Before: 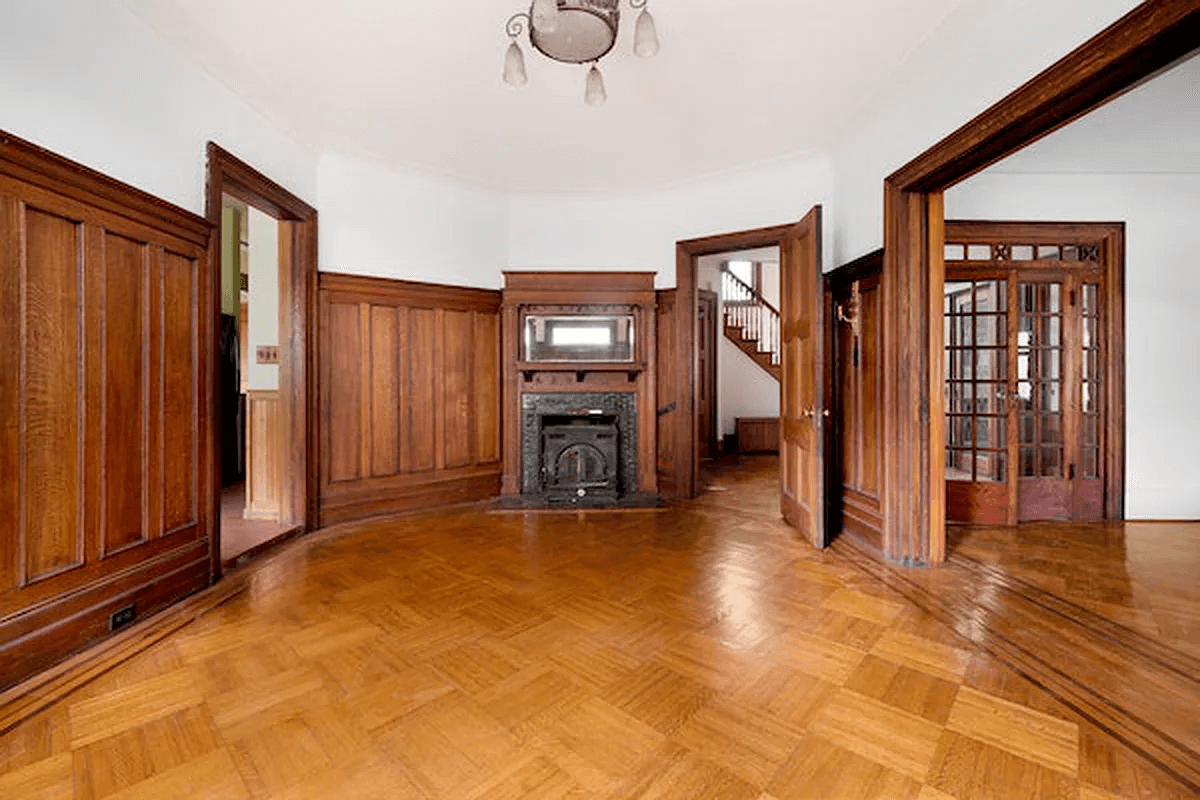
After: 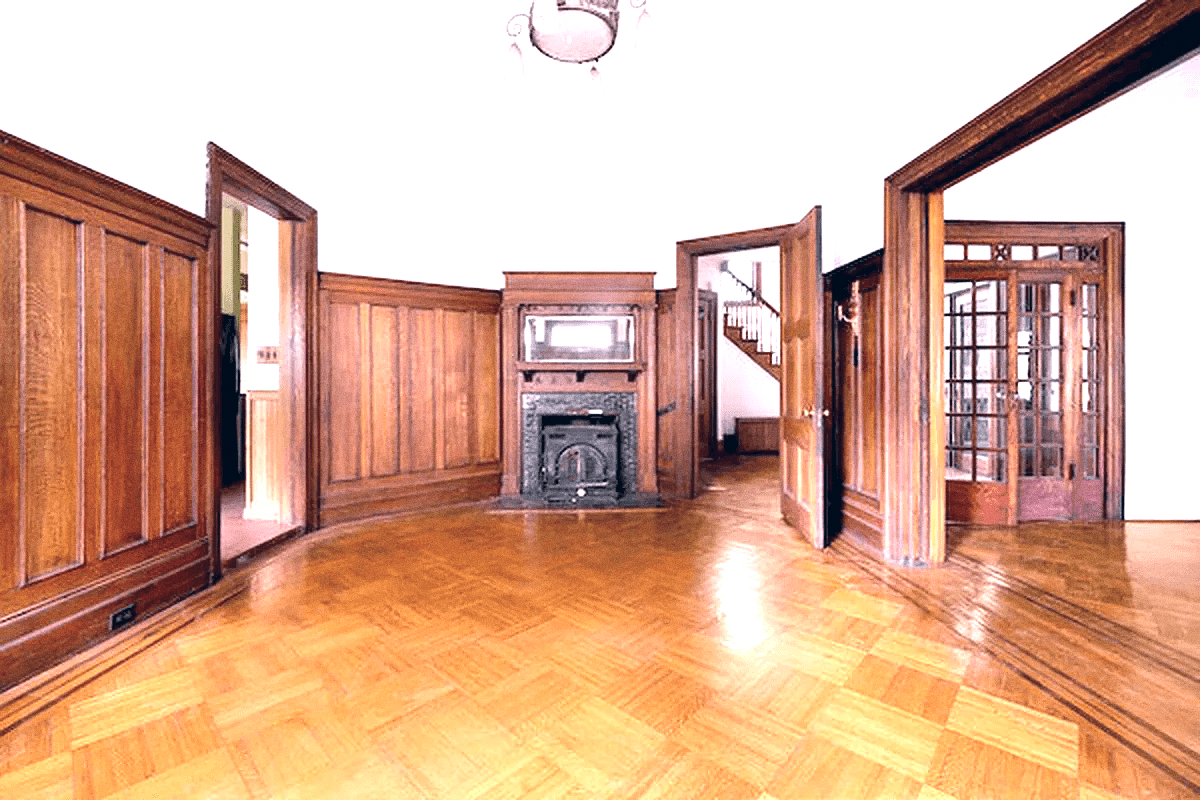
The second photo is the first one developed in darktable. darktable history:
exposure: black level correction 0, exposure 1.45 EV, compensate exposure bias true, compensate highlight preservation false
color calibration: illuminant as shot in camera, x 0.358, y 0.373, temperature 4628.91 K
color correction: highlights a* 14.46, highlights b* 5.85, shadows a* -5.53, shadows b* -15.24, saturation 0.85
grain: coarseness 0.09 ISO
white balance: red 0.925, blue 1.046
